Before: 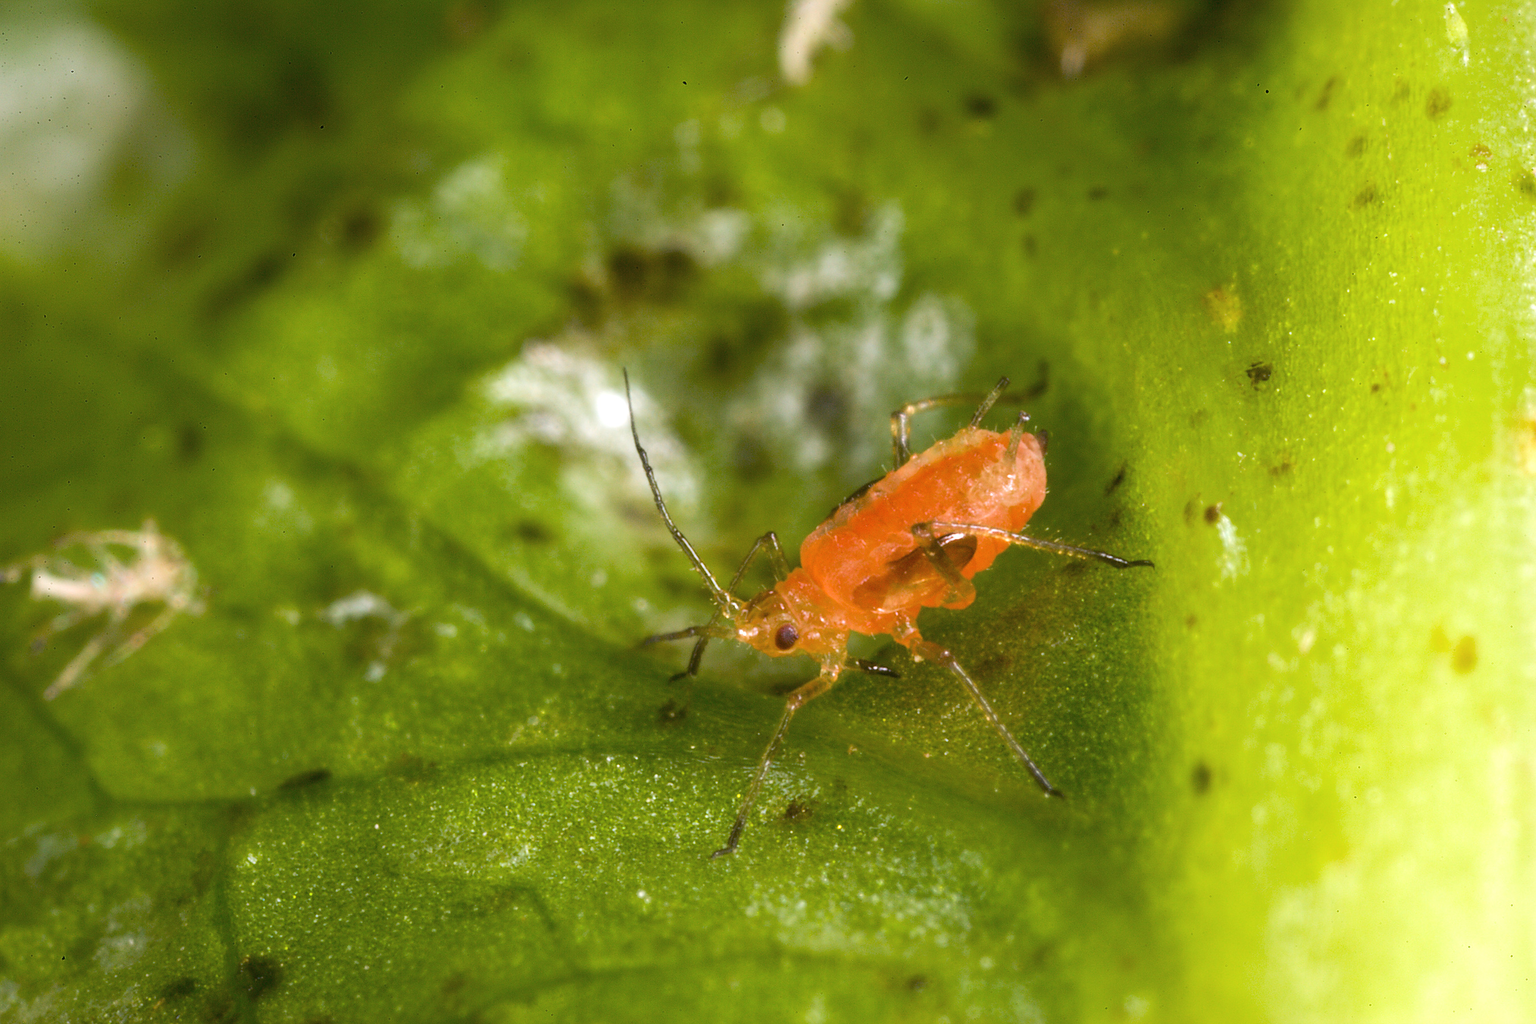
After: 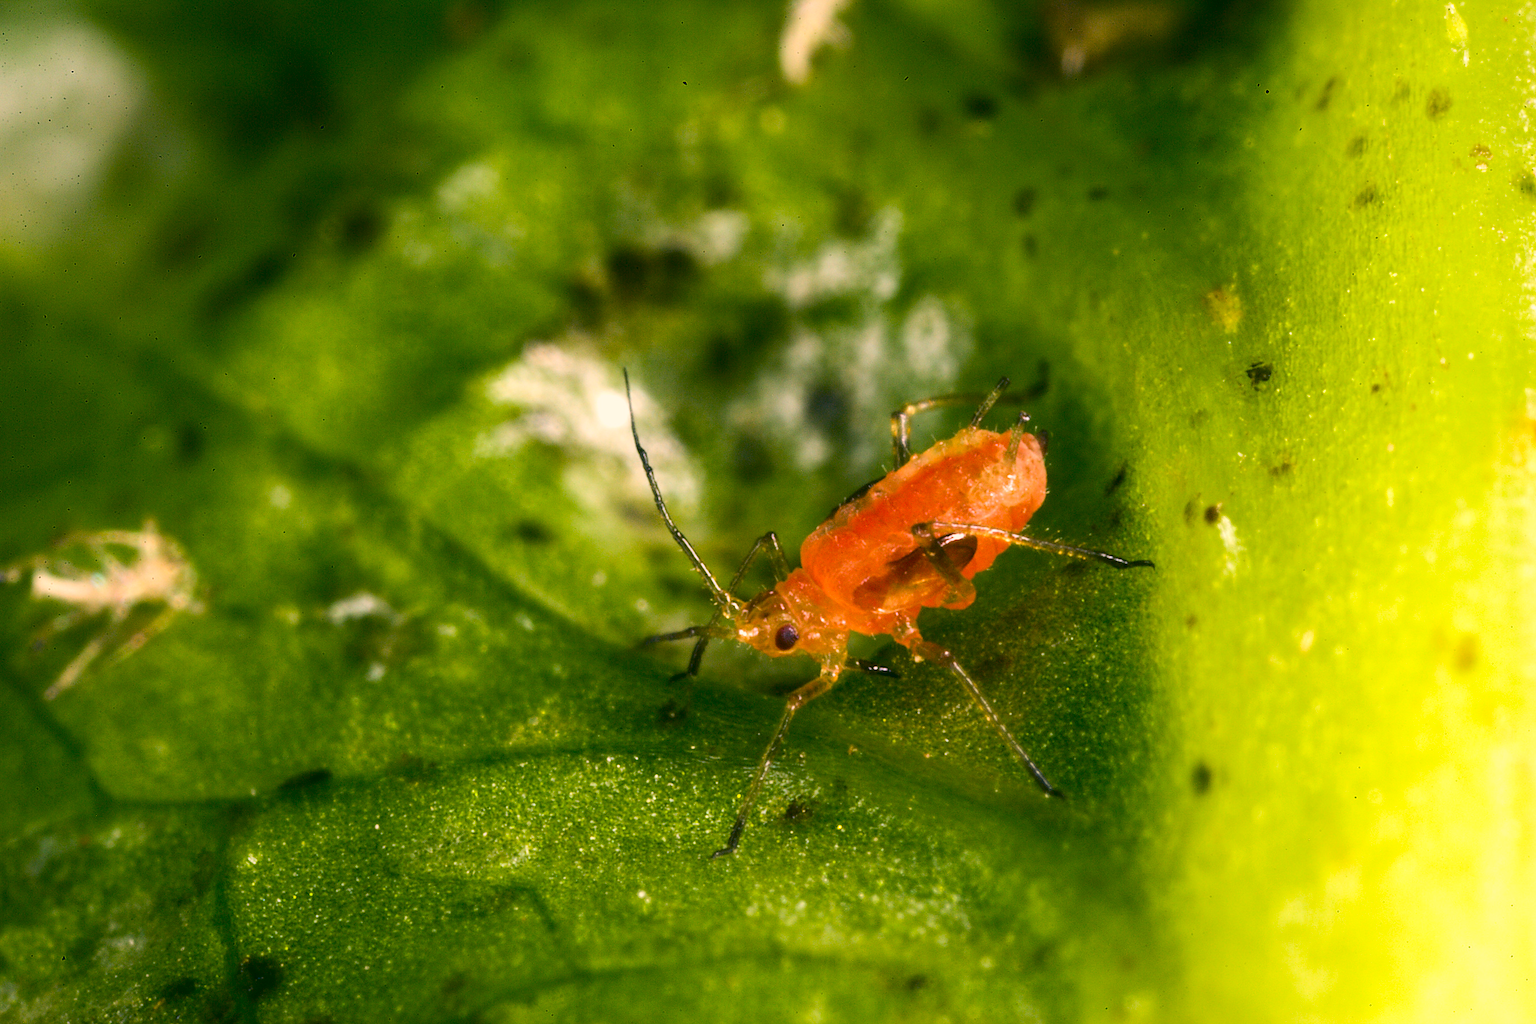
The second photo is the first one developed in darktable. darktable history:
contrast brightness saturation: contrast 0.189, brightness -0.107, saturation 0.214
color correction: highlights a* 10.32, highlights b* 13.86, shadows a* -10.32, shadows b* -14.86
